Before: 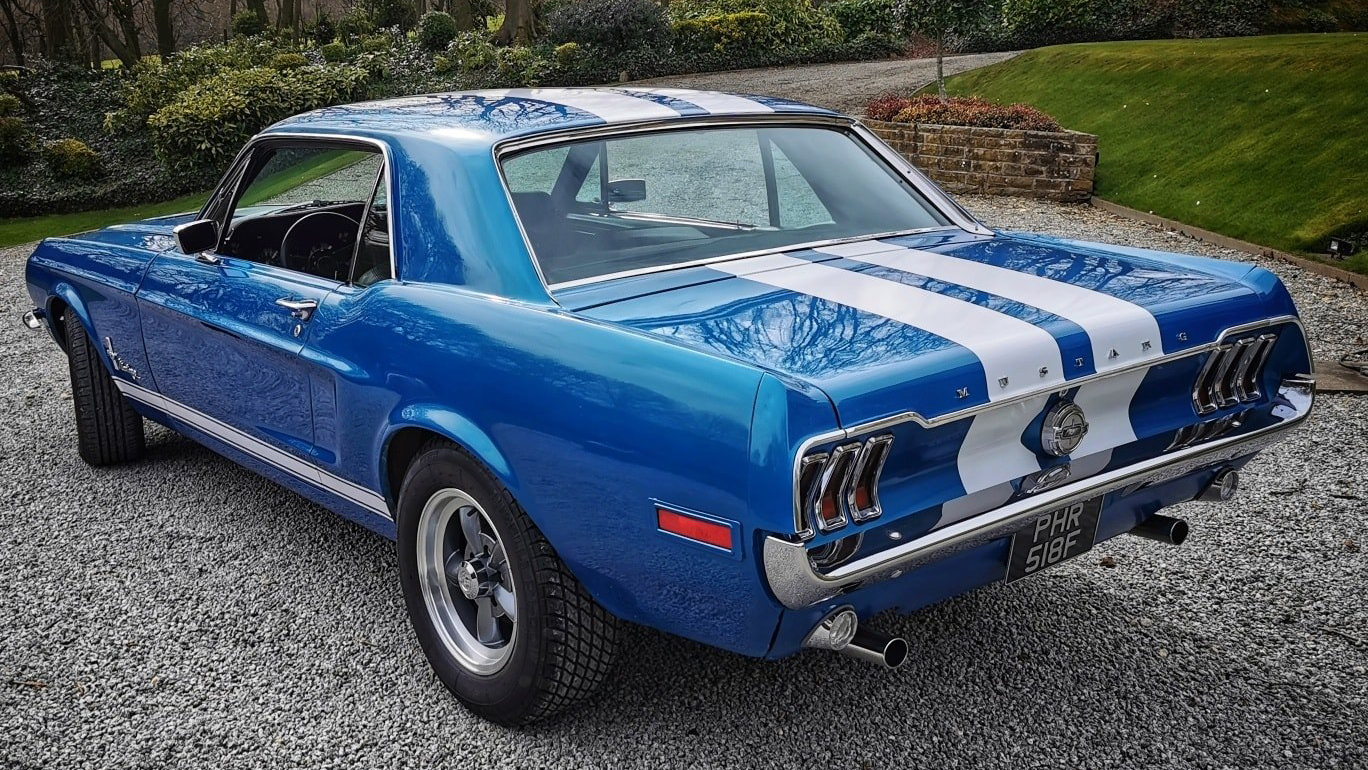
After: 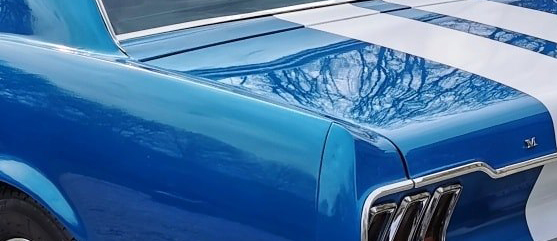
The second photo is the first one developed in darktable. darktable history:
crop: left 31.622%, top 32.542%, right 27.642%, bottom 36.145%
